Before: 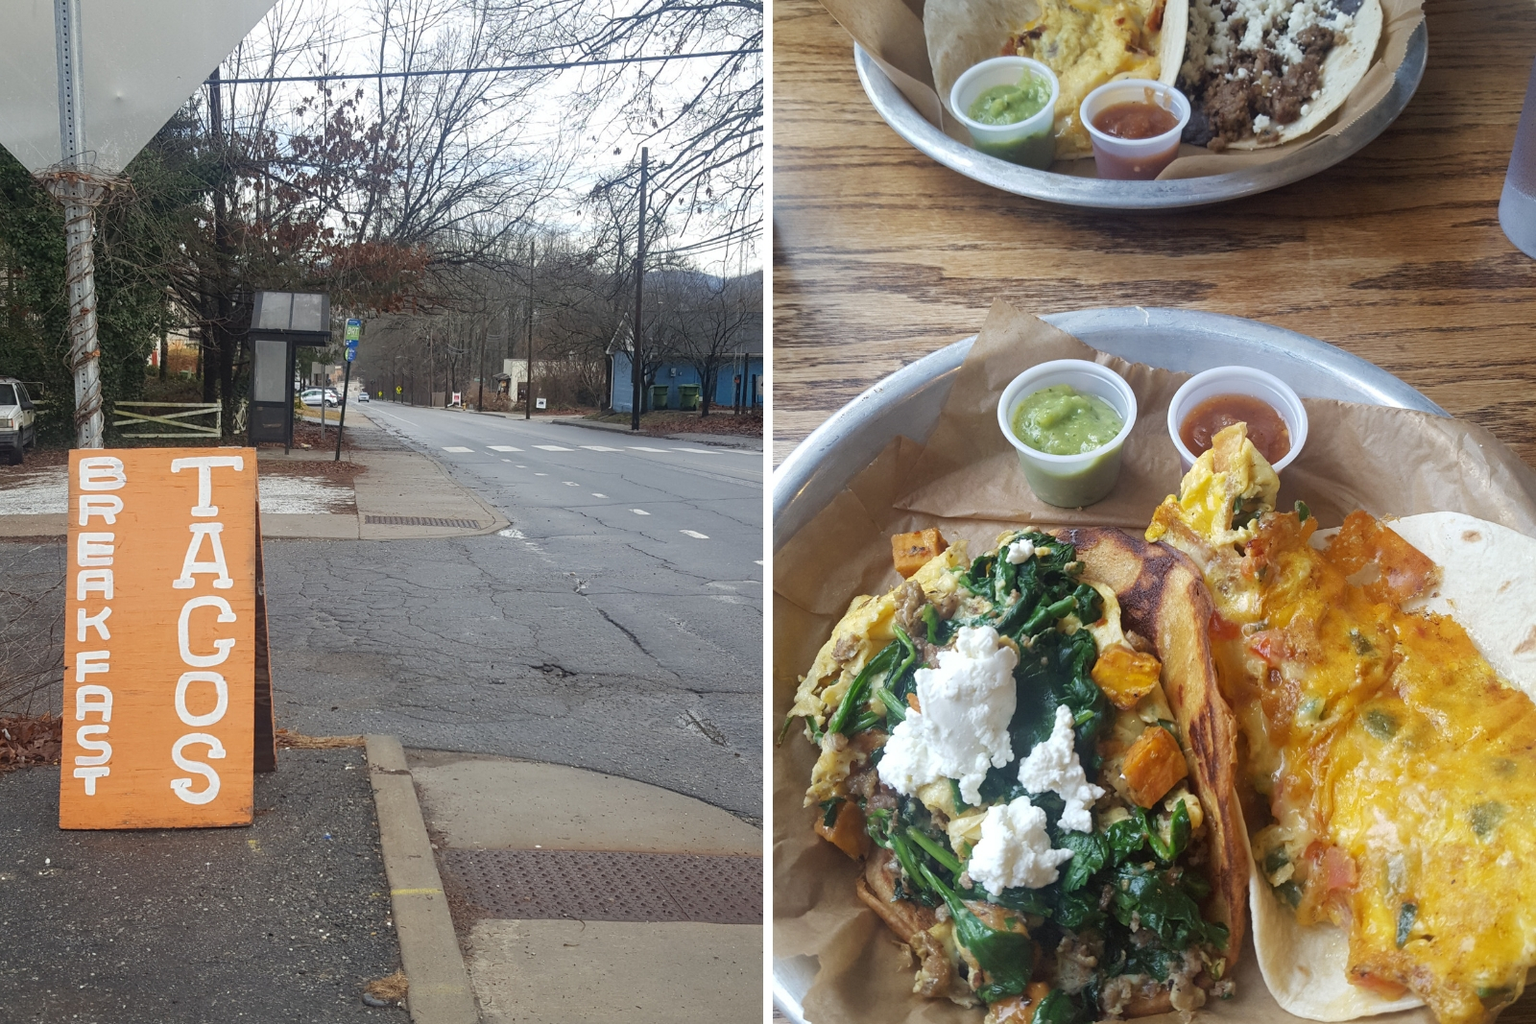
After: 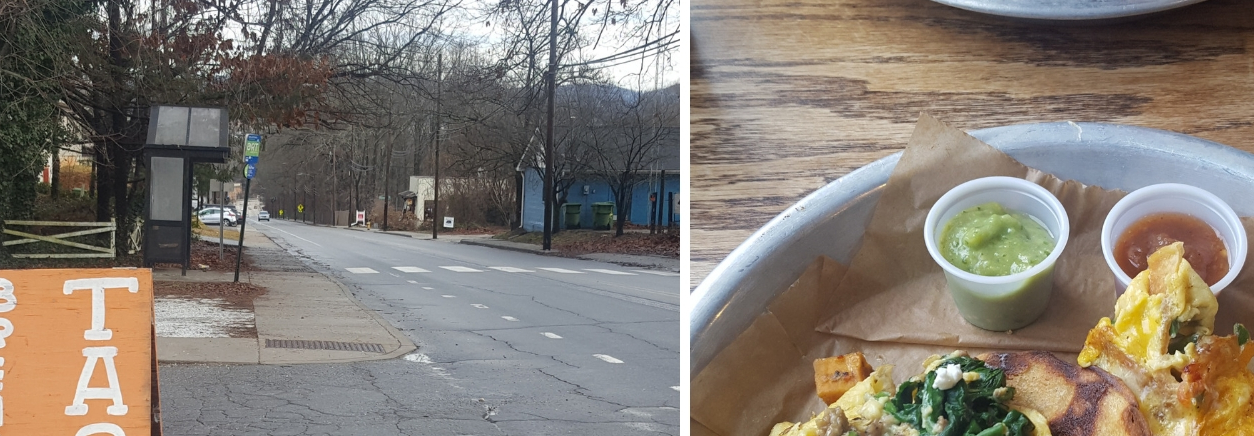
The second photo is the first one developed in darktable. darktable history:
crop: left 7.194%, top 18.586%, right 14.41%, bottom 40.5%
